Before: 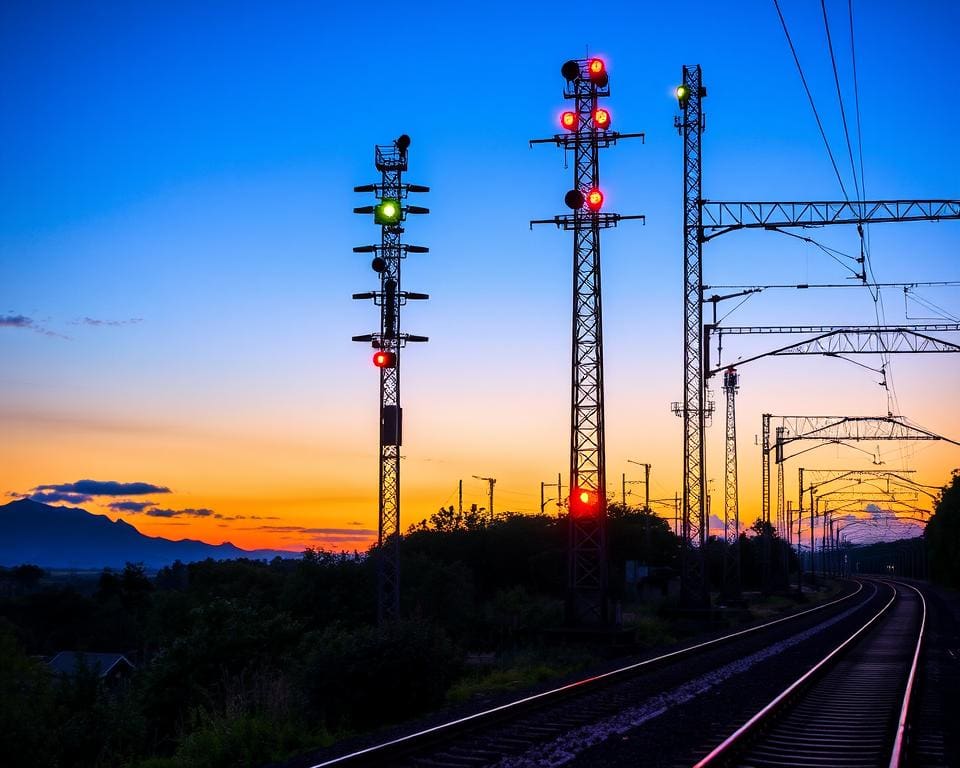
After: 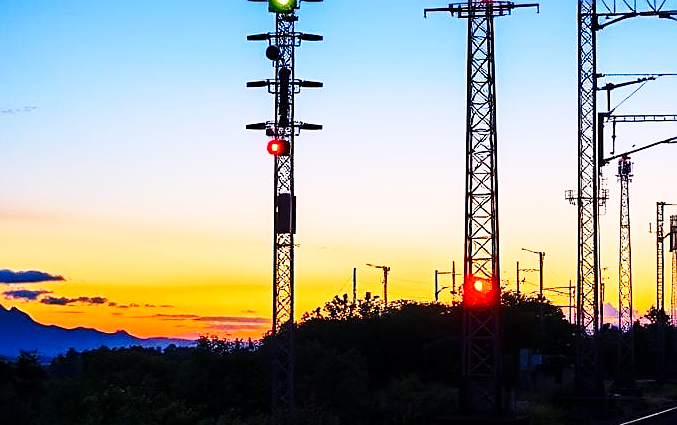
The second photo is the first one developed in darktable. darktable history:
exposure: compensate highlight preservation false
base curve: curves: ch0 [(0, 0) (0.028, 0.03) (0.121, 0.232) (0.46, 0.748) (0.859, 0.968) (1, 1)], preserve colors none
sharpen: on, module defaults
crop: left 11.123%, top 27.61%, right 18.3%, bottom 17.034%
